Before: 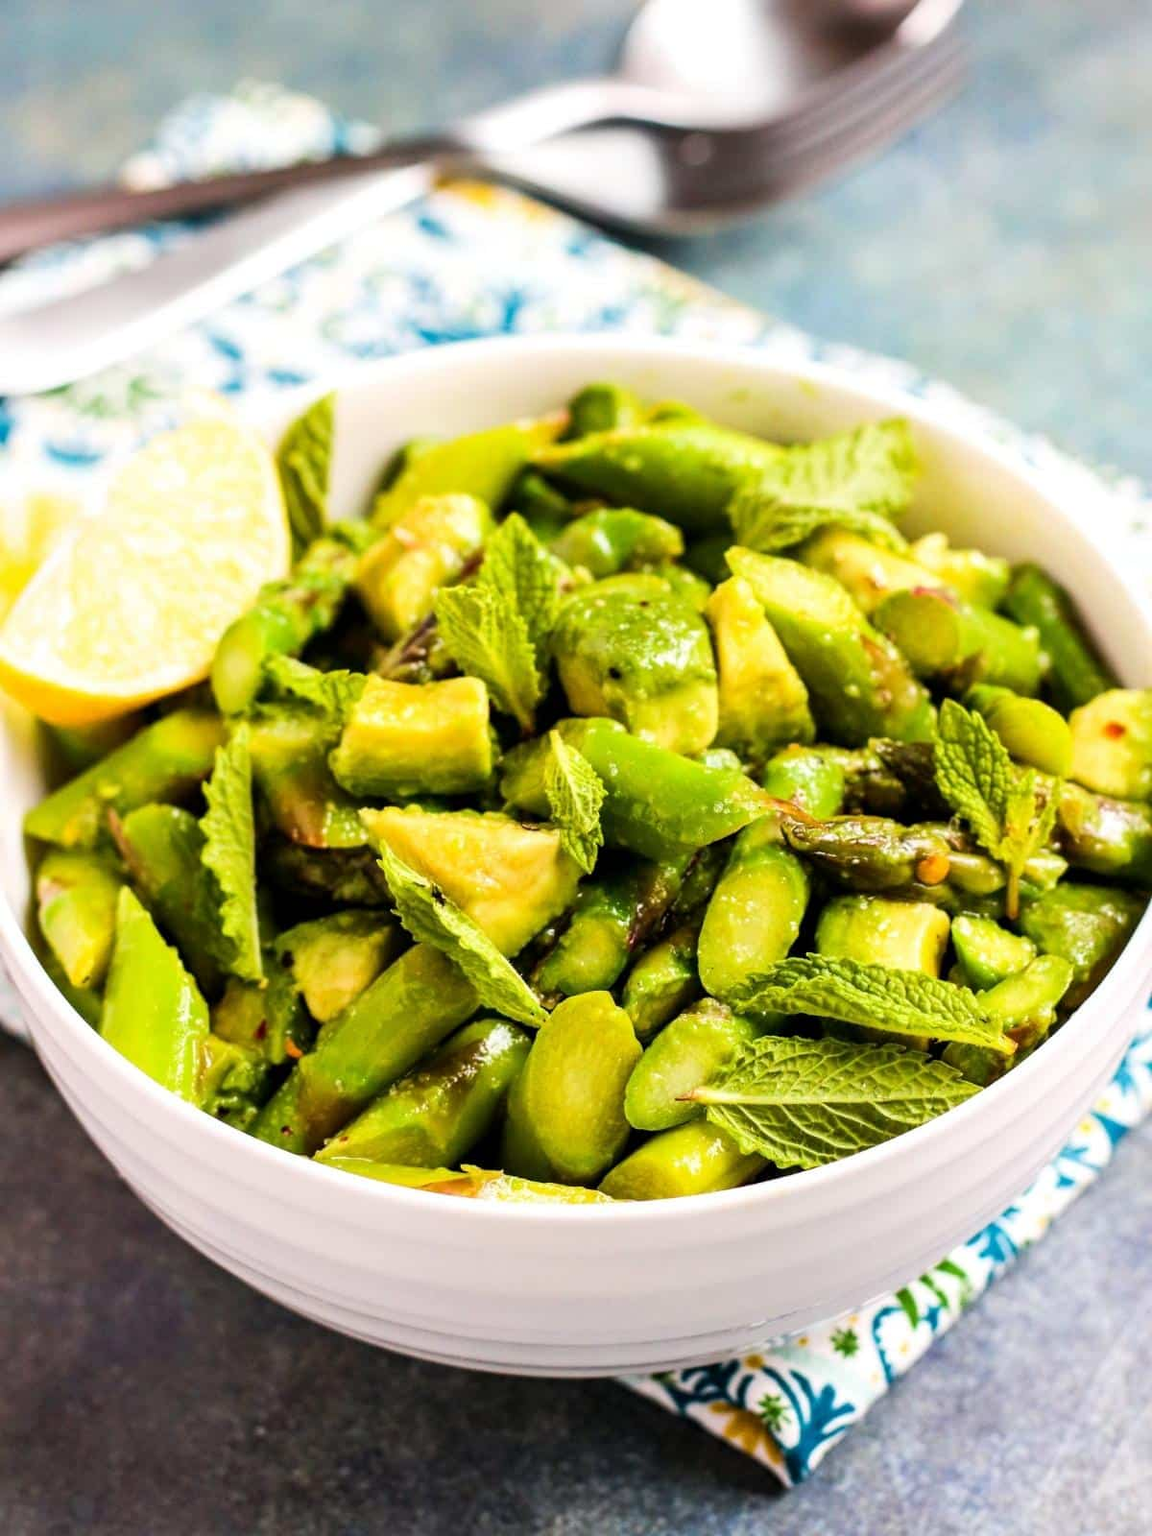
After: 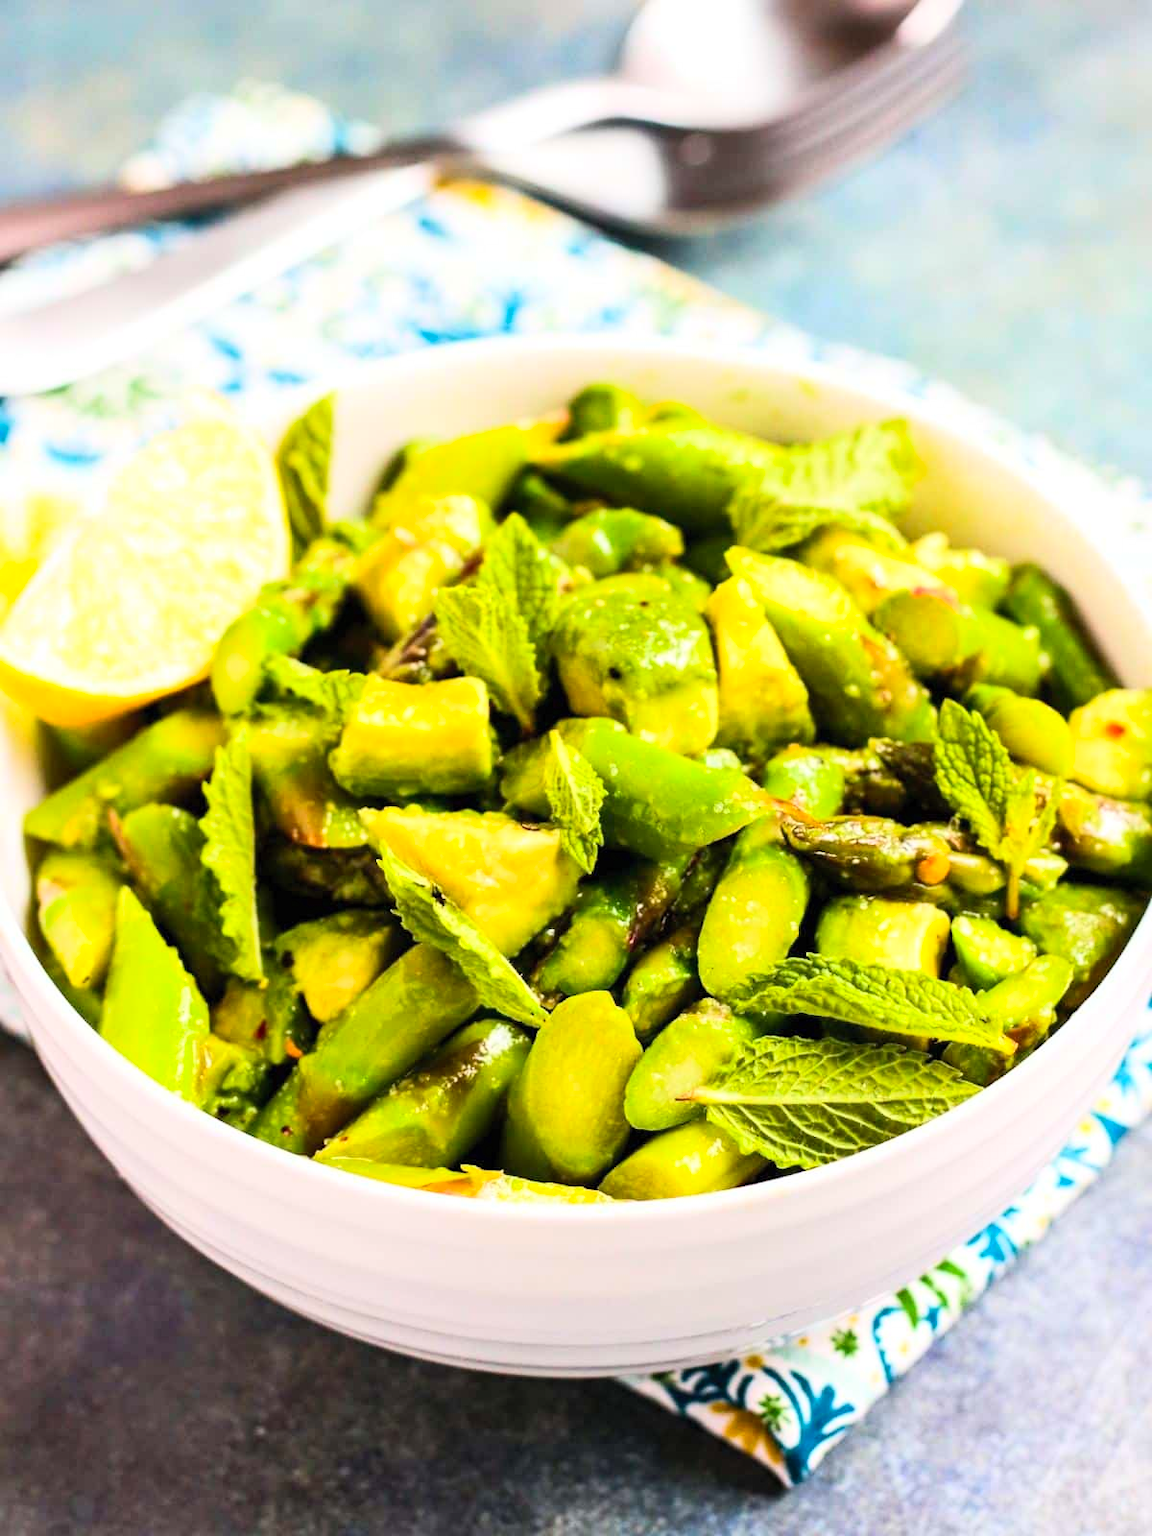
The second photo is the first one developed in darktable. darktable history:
contrast brightness saturation: contrast 0.199, brightness 0.157, saturation 0.216
tone equalizer: on, module defaults
